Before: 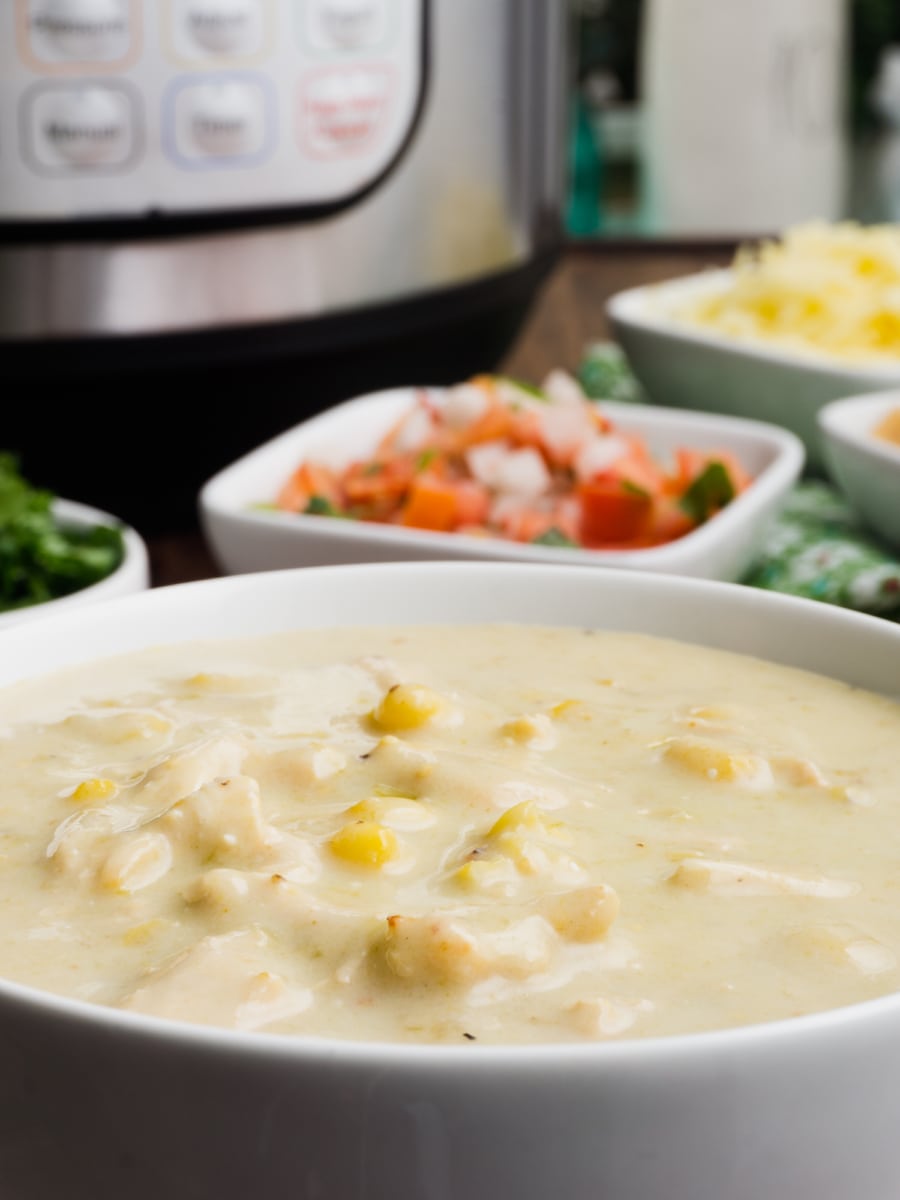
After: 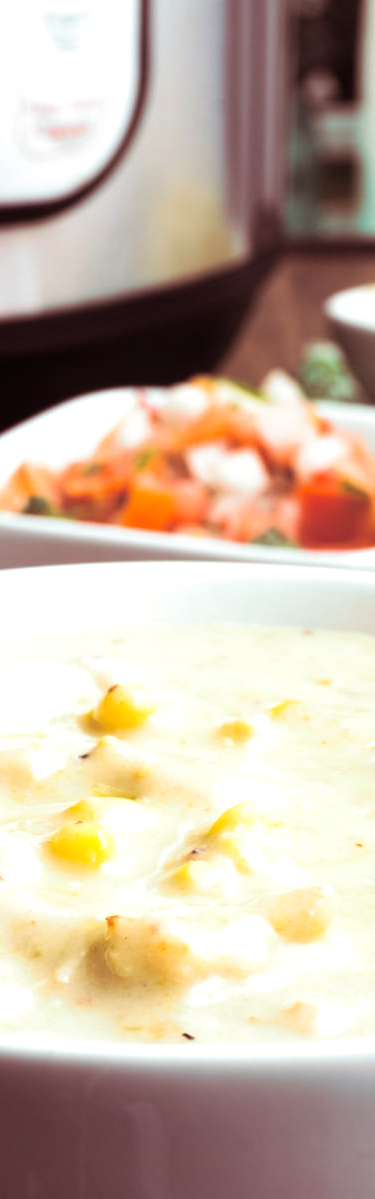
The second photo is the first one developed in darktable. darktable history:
crop: left 31.229%, right 27.105%
split-toning: highlights › hue 180°
exposure: exposure 0.64 EV, compensate highlight preservation false
